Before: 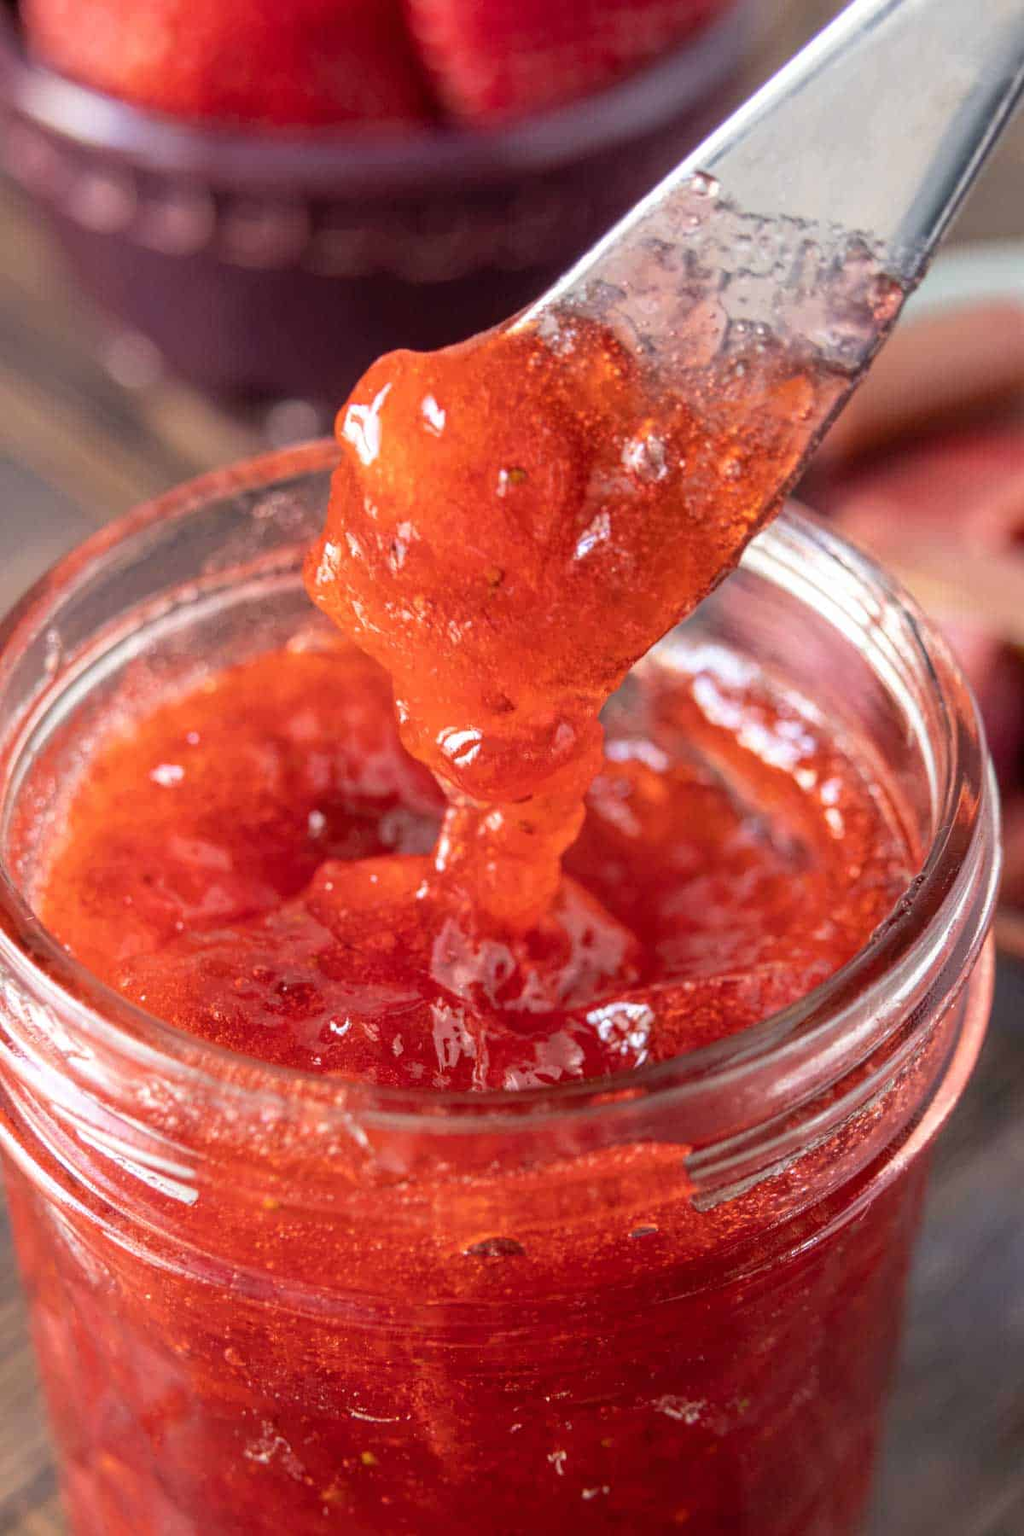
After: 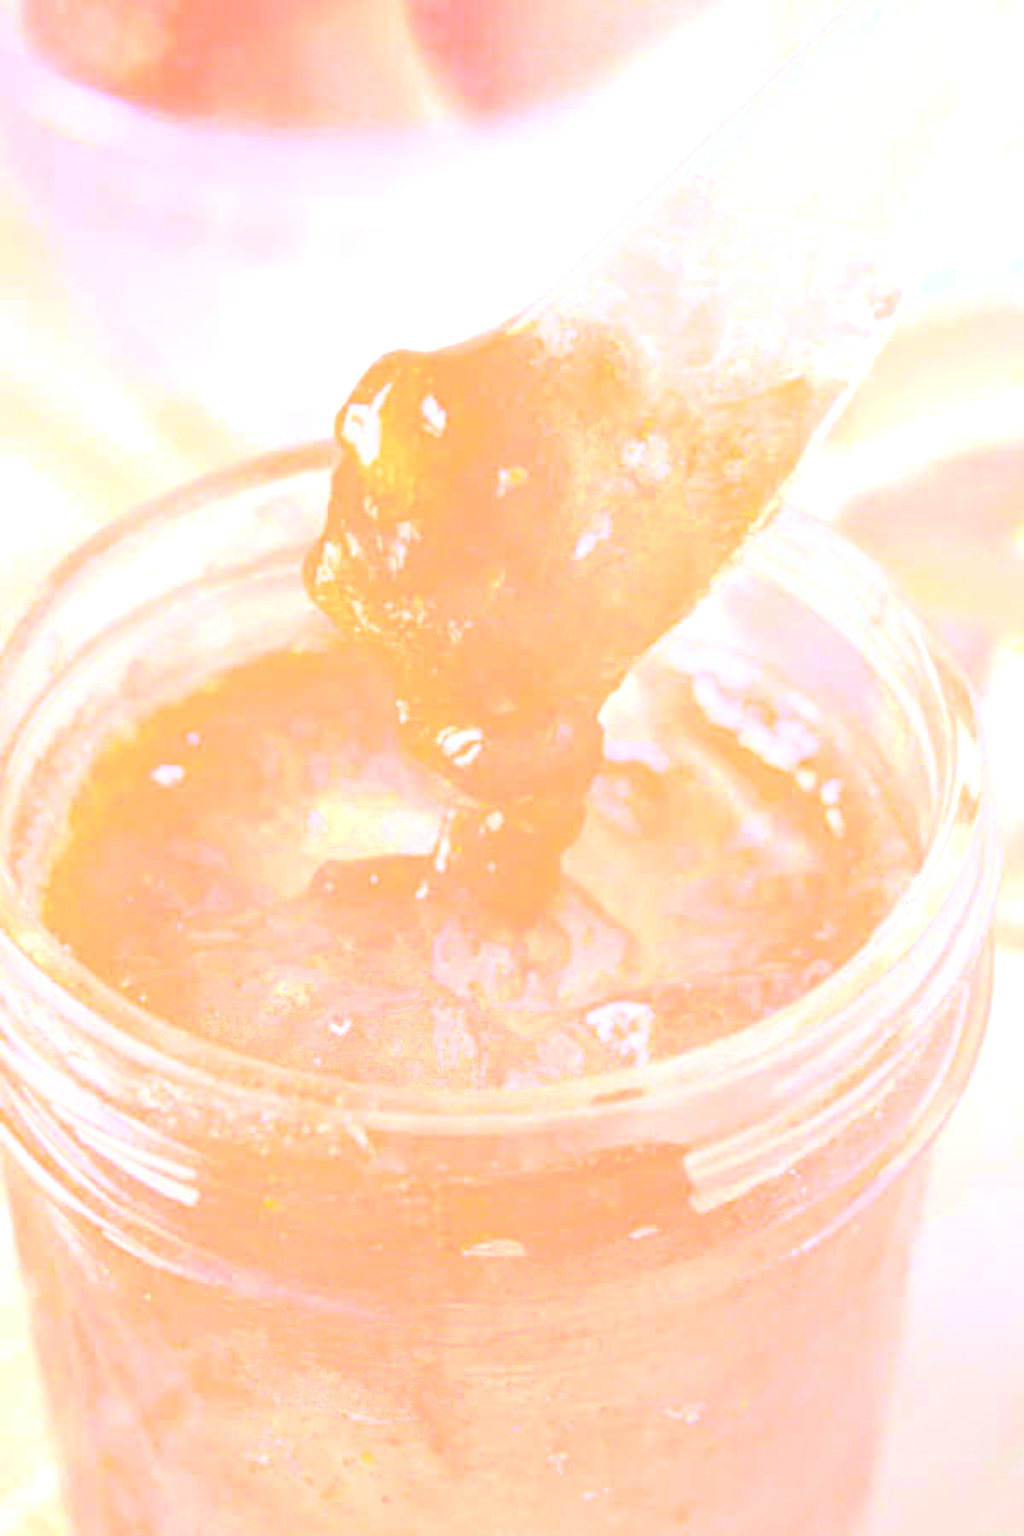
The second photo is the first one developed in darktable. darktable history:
bloom: size 85%, threshold 5%, strength 85%
base curve: curves: ch0 [(0, 0) (0.018, 0.026) (0.143, 0.37) (0.33, 0.731) (0.458, 0.853) (0.735, 0.965) (0.905, 0.986) (1, 1)]
haze removal: compatibility mode true, adaptive false
